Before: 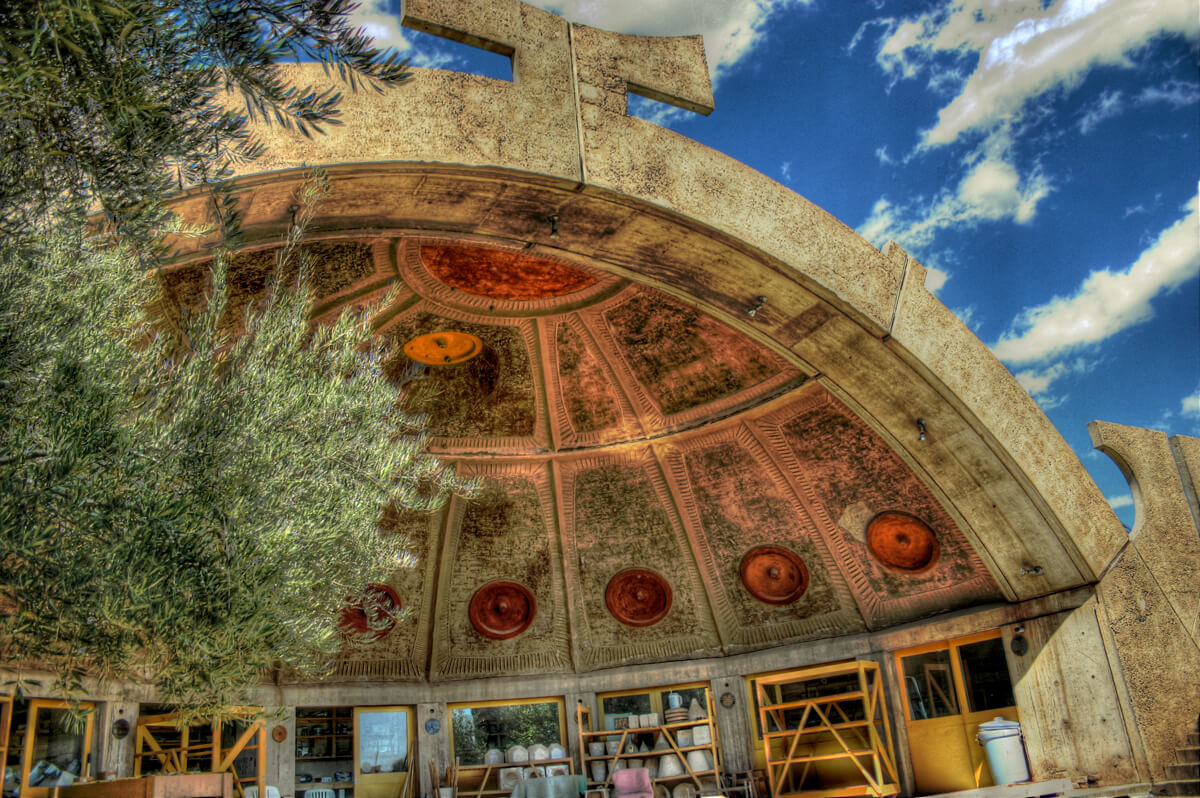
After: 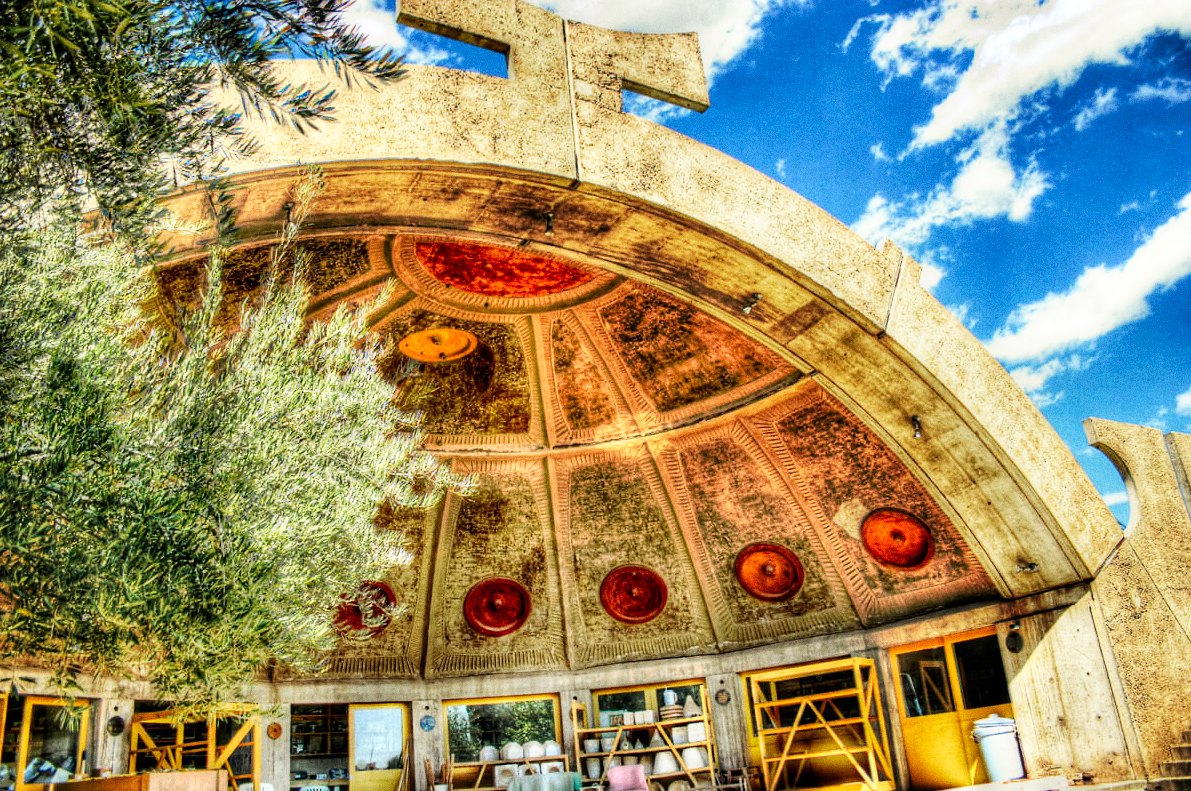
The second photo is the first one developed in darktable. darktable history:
base curve: curves: ch0 [(0, 0) (0.007, 0.004) (0.027, 0.03) (0.046, 0.07) (0.207, 0.54) (0.442, 0.872) (0.673, 0.972) (1, 1)], preserve colors none
grain: coarseness 0.09 ISO
crop: left 0.434%, top 0.485%, right 0.244%, bottom 0.386%
